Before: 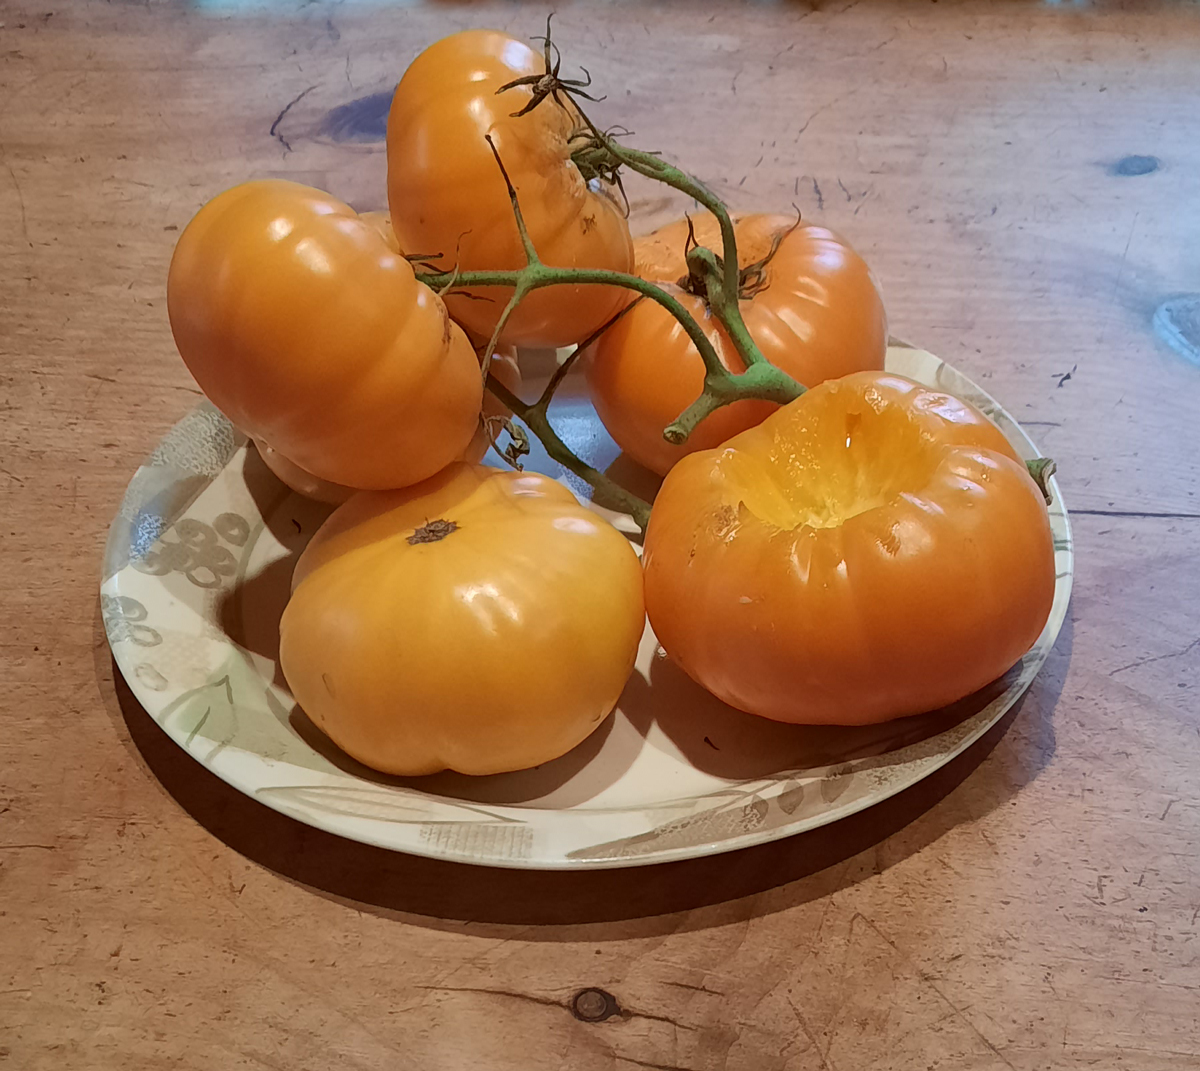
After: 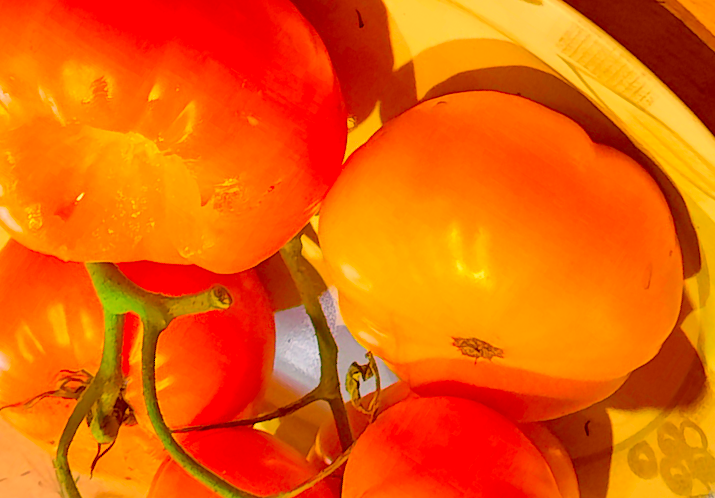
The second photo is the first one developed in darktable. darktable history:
crop and rotate: angle 146.9°, left 9.114%, top 15.575%, right 4.464%, bottom 16.996%
color correction: highlights a* 10.64, highlights b* 30.5, shadows a* 2.66, shadows b* 18.09, saturation 1.74
shadows and highlights: shadows 37.08, highlights -26.99, highlights color adjustment 73.62%, soften with gaussian
contrast brightness saturation: contrast 0.097, brightness 0.309, saturation 0.145
